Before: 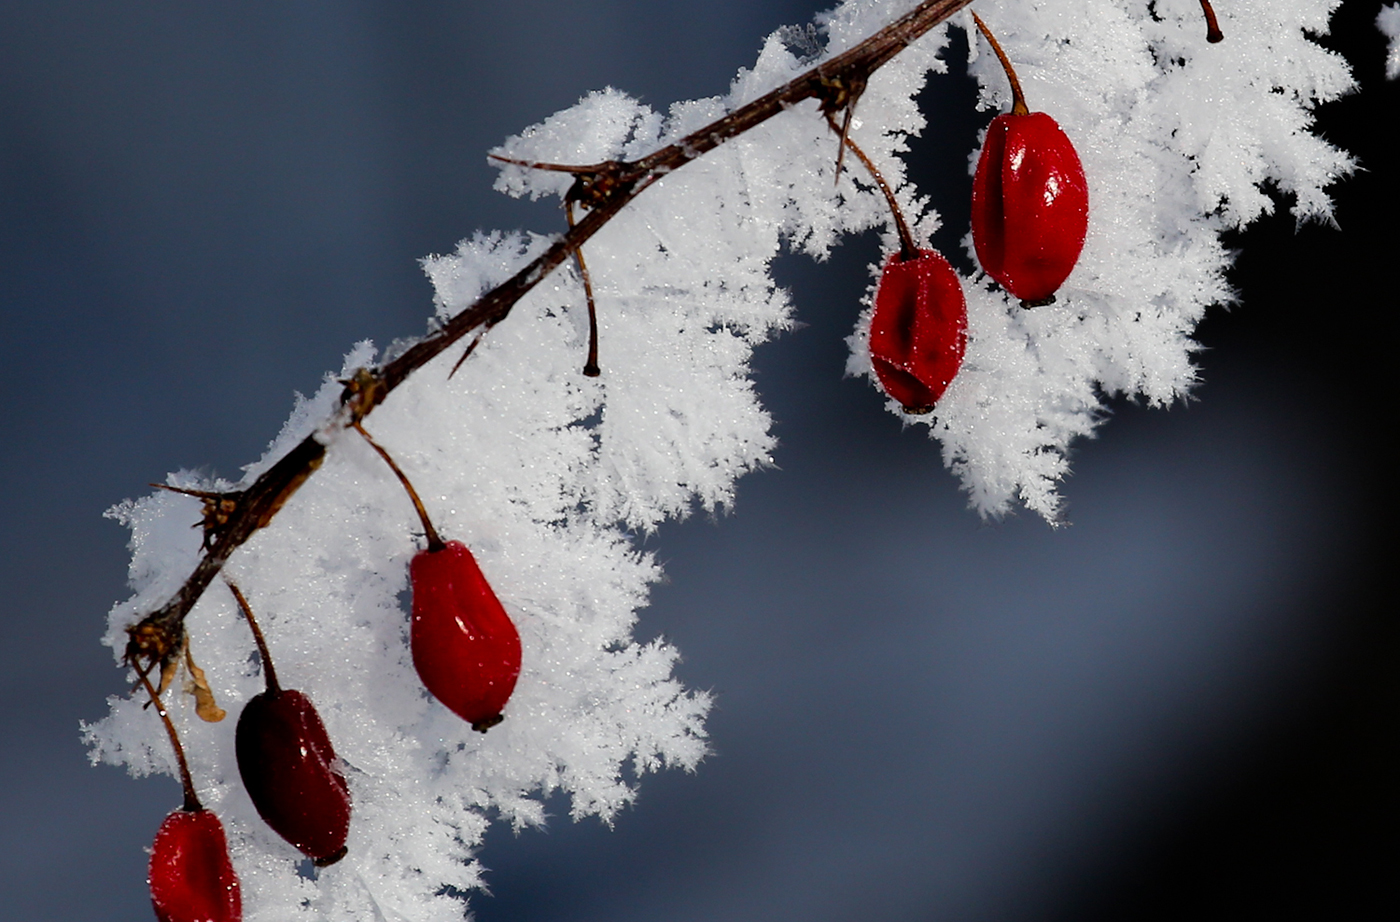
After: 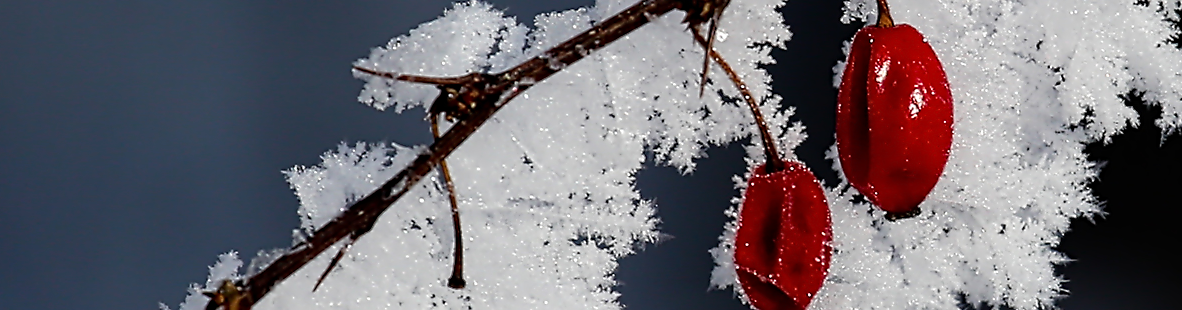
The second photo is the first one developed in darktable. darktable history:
contrast equalizer: y [[0.5, 0.5, 0.5, 0.515, 0.749, 0.84], [0.5 ×6], [0.5 ×6], [0, 0, 0, 0.001, 0.067, 0.262], [0 ×6]]
crop and rotate: left 9.654%, top 9.653%, right 5.879%, bottom 56.666%
